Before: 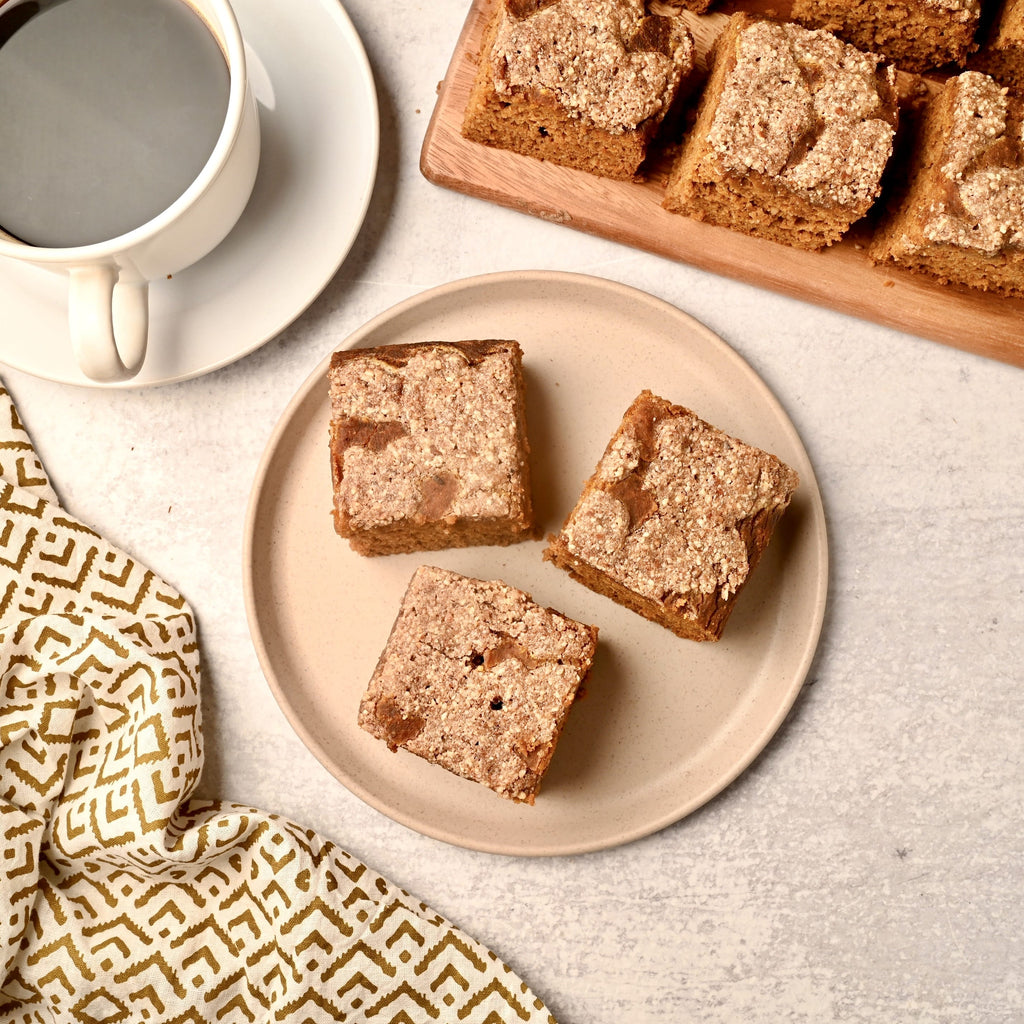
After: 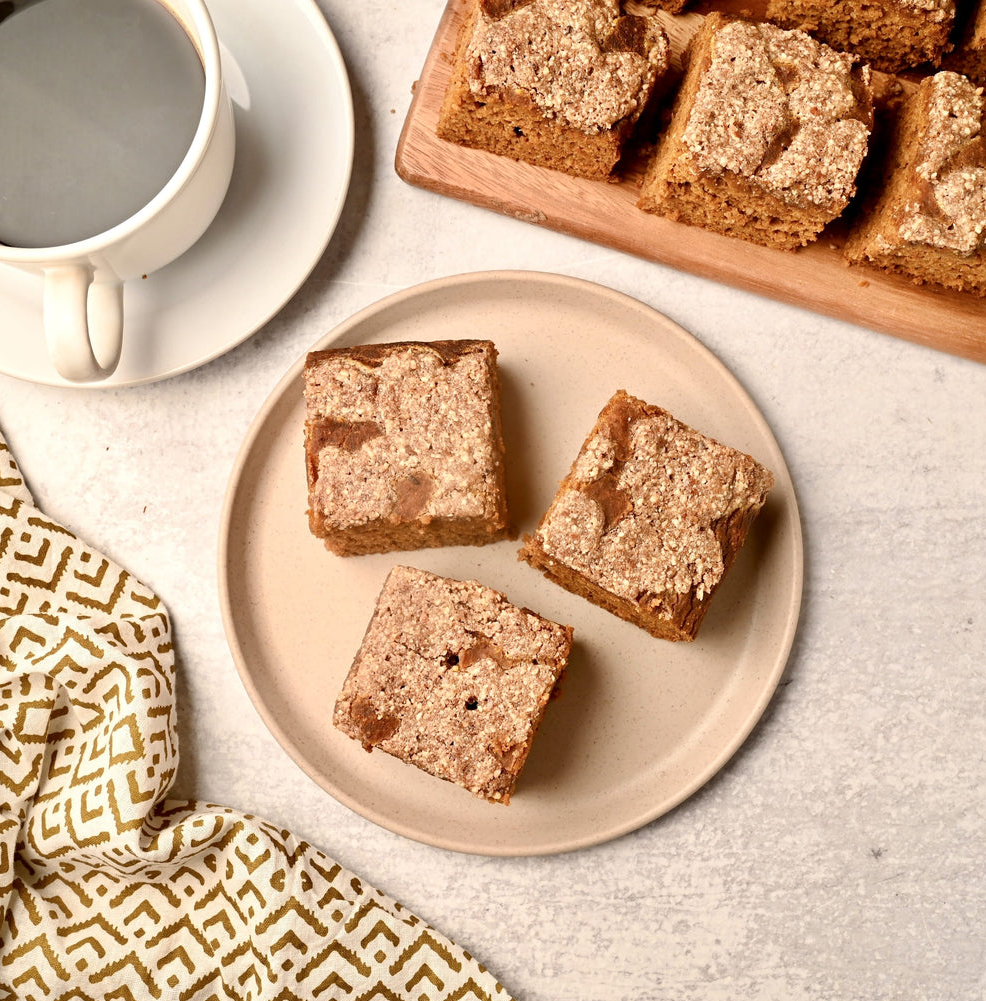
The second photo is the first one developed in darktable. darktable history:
crop and rotate: left 2.536%, right 1.107%, bottom 2.246%
tone equalizer: on, module defaults
